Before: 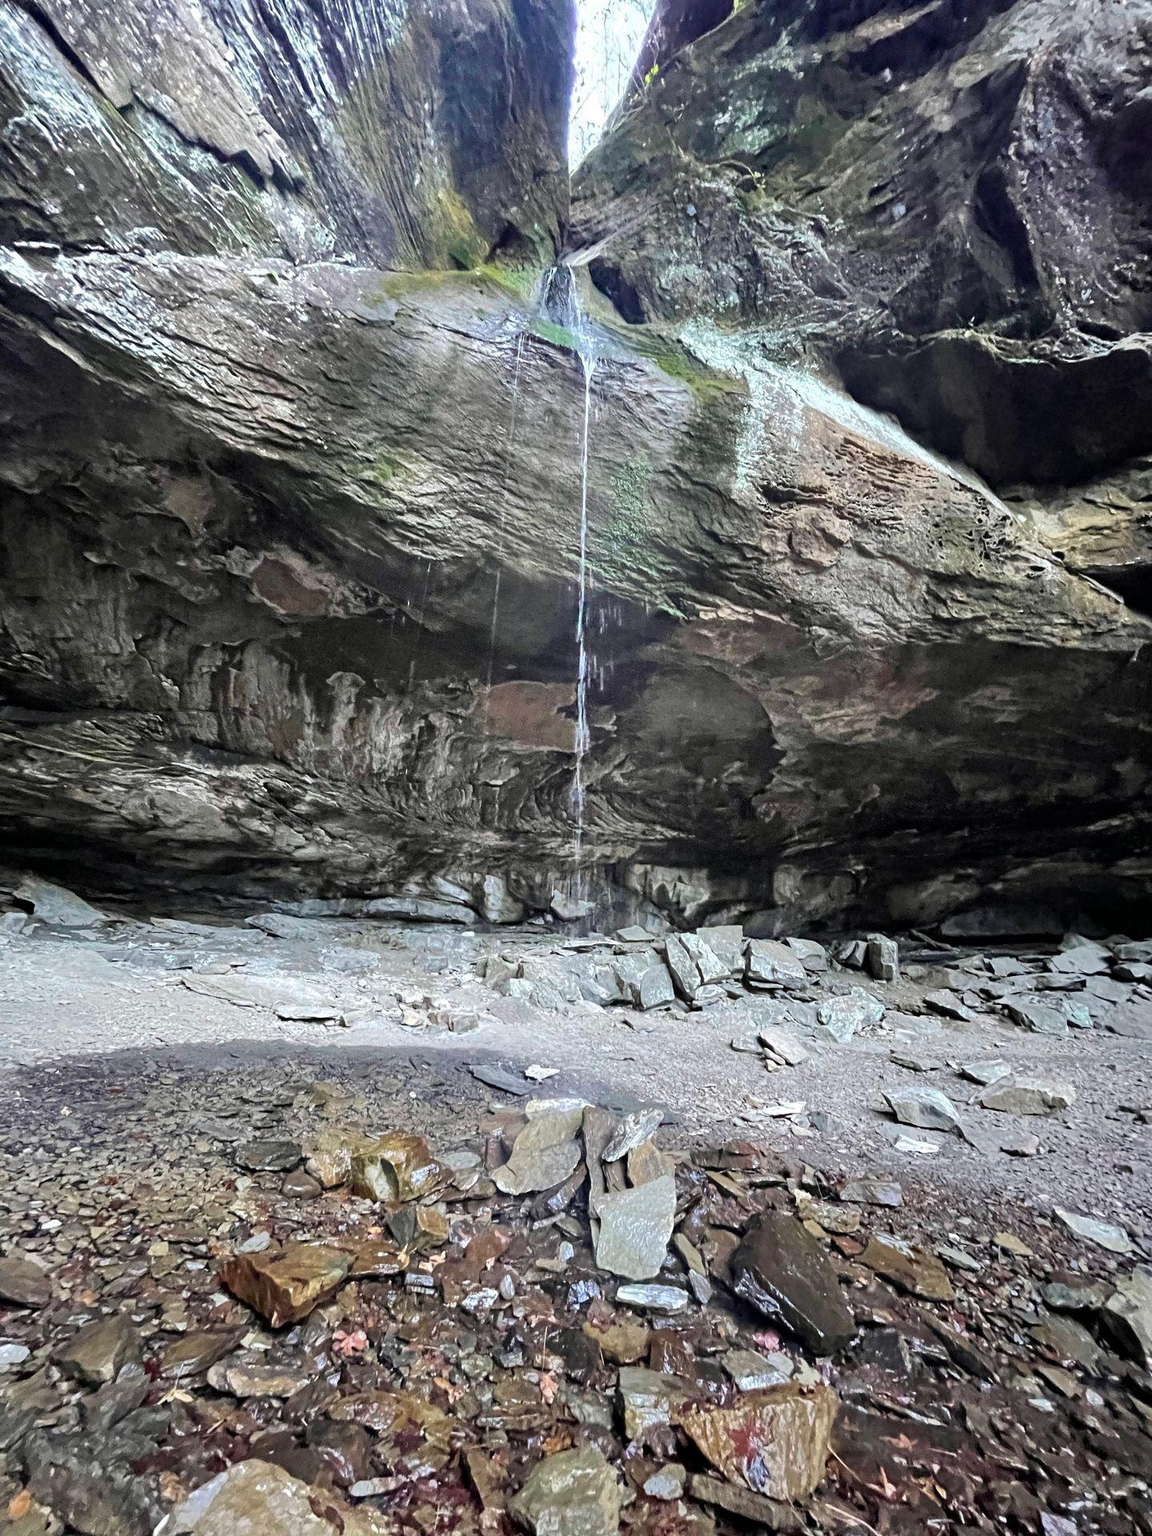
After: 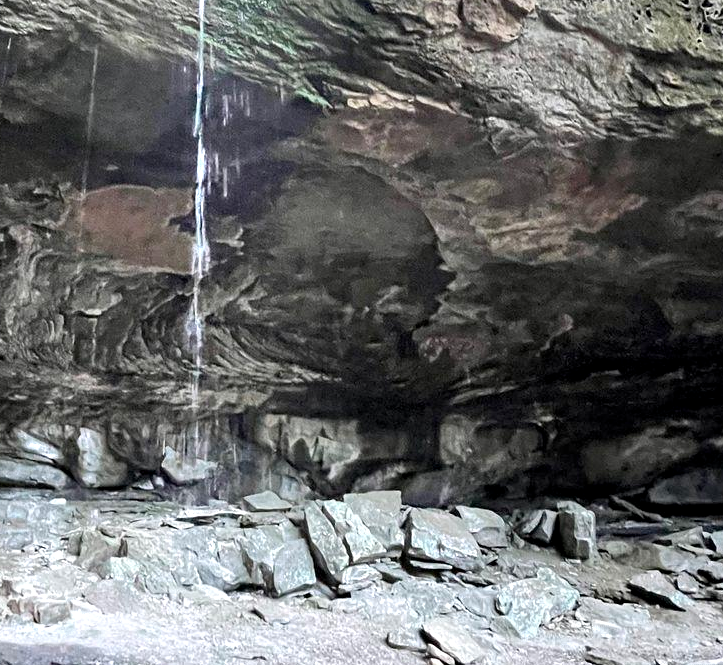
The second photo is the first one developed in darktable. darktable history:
exposure: black level correction 0.002, exposure 0.15 EV, compensate highlight preservation false
crop: left 36.607%, top 34.735%, right 13.146%, bottom 30.611%
color zones: curves: ch0 [(0.203, 0.433) (0.607, 0.517) (0.697, 0.696) (0.705, 0.897)]
